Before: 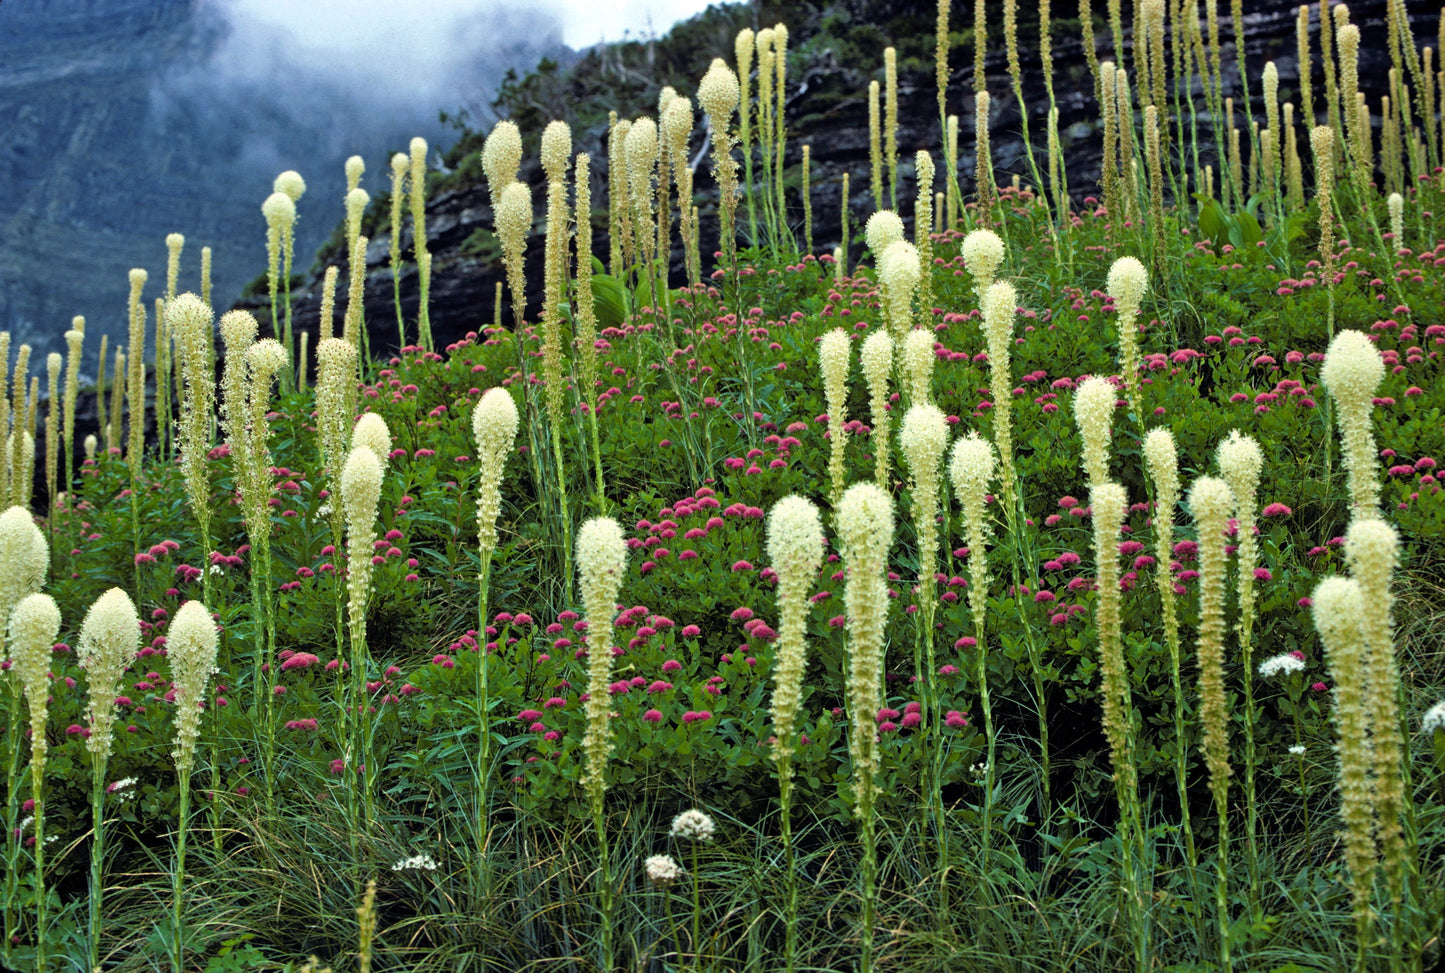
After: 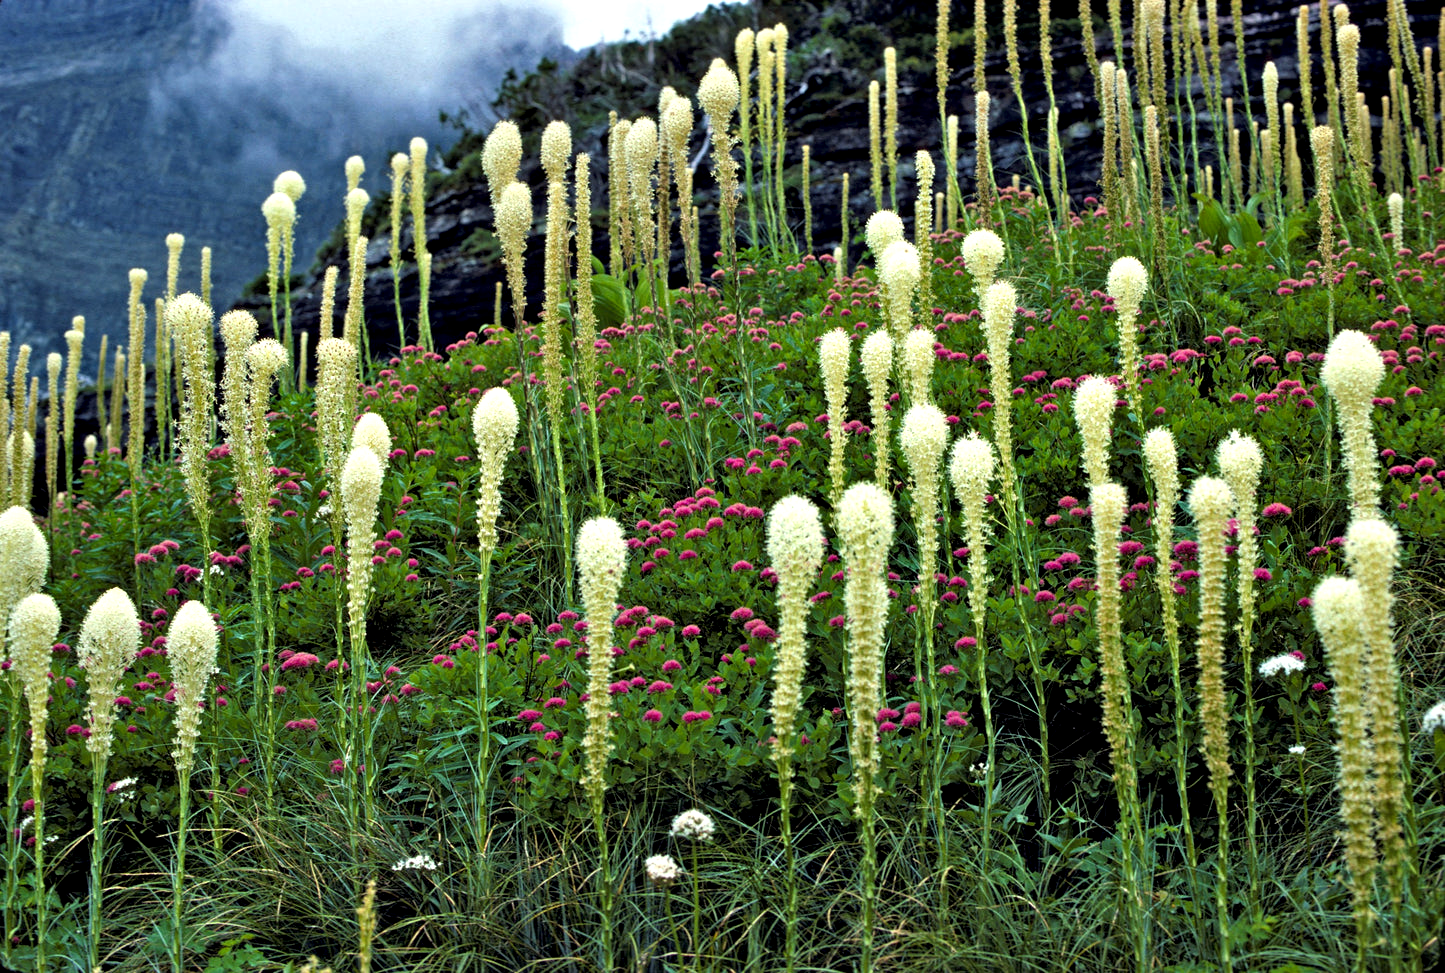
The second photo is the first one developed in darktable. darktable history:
contrast equalizer: y [[0.6 ×6], [0.55 ×6], [0 ×6], [0 ×6], [0 ×6]], mix 0.545
